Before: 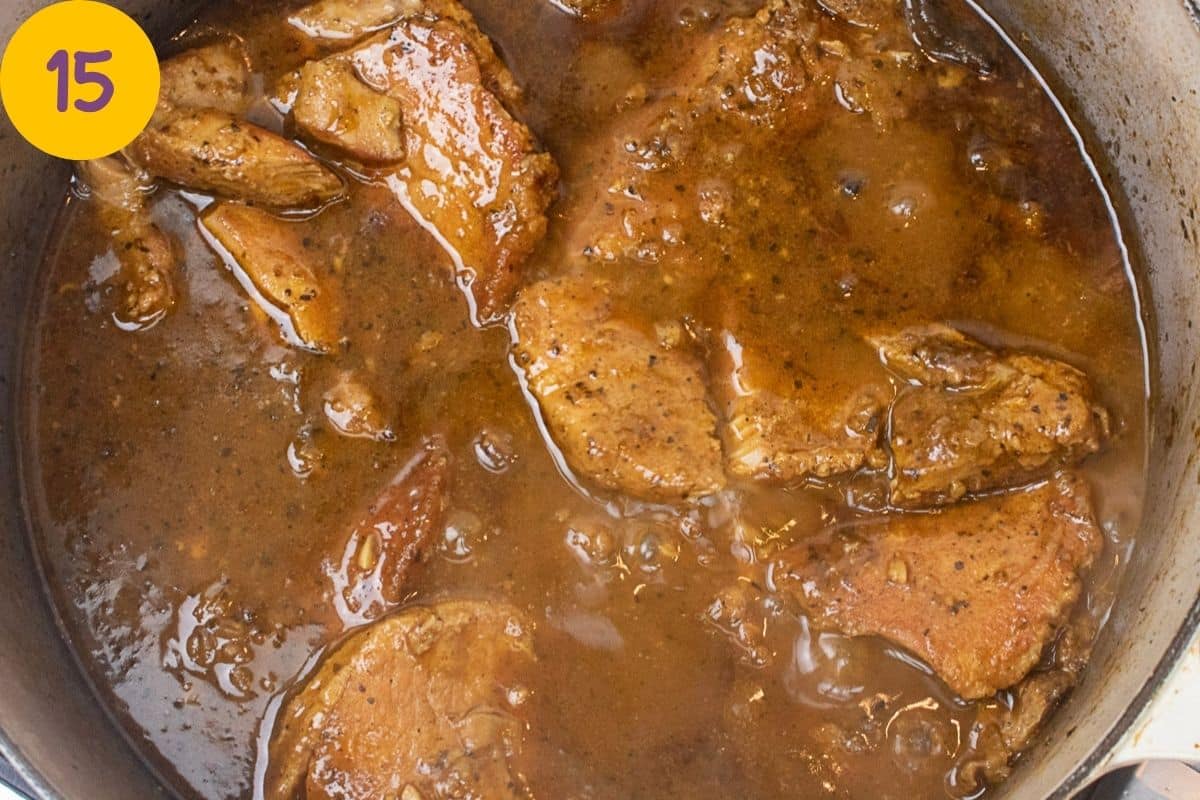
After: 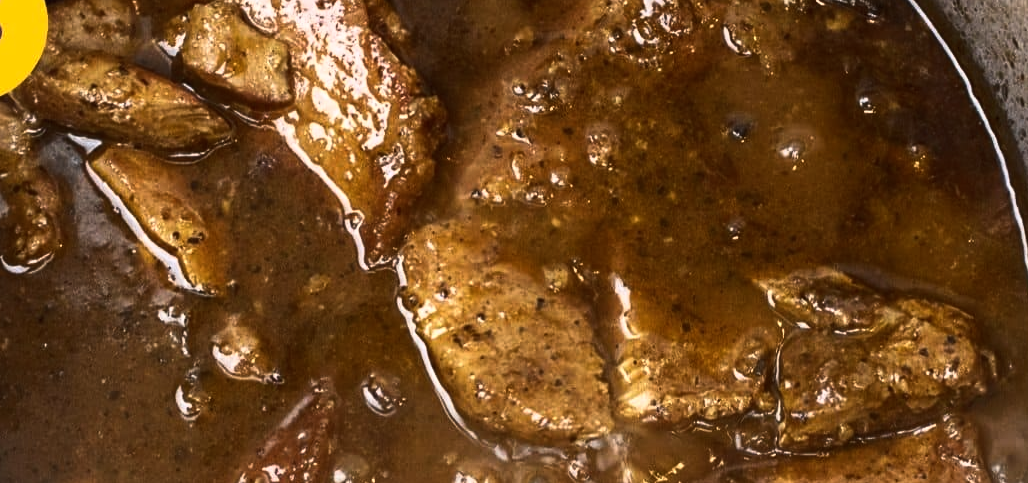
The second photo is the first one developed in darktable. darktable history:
tone curve: curves: ch0 [(0, 0) (0.56, 0.467) (0.846, 0.934) (1, 1)]
crop and rotate: left 9.345%, top 7.22%, right 4.982%, bottom 32.331%
